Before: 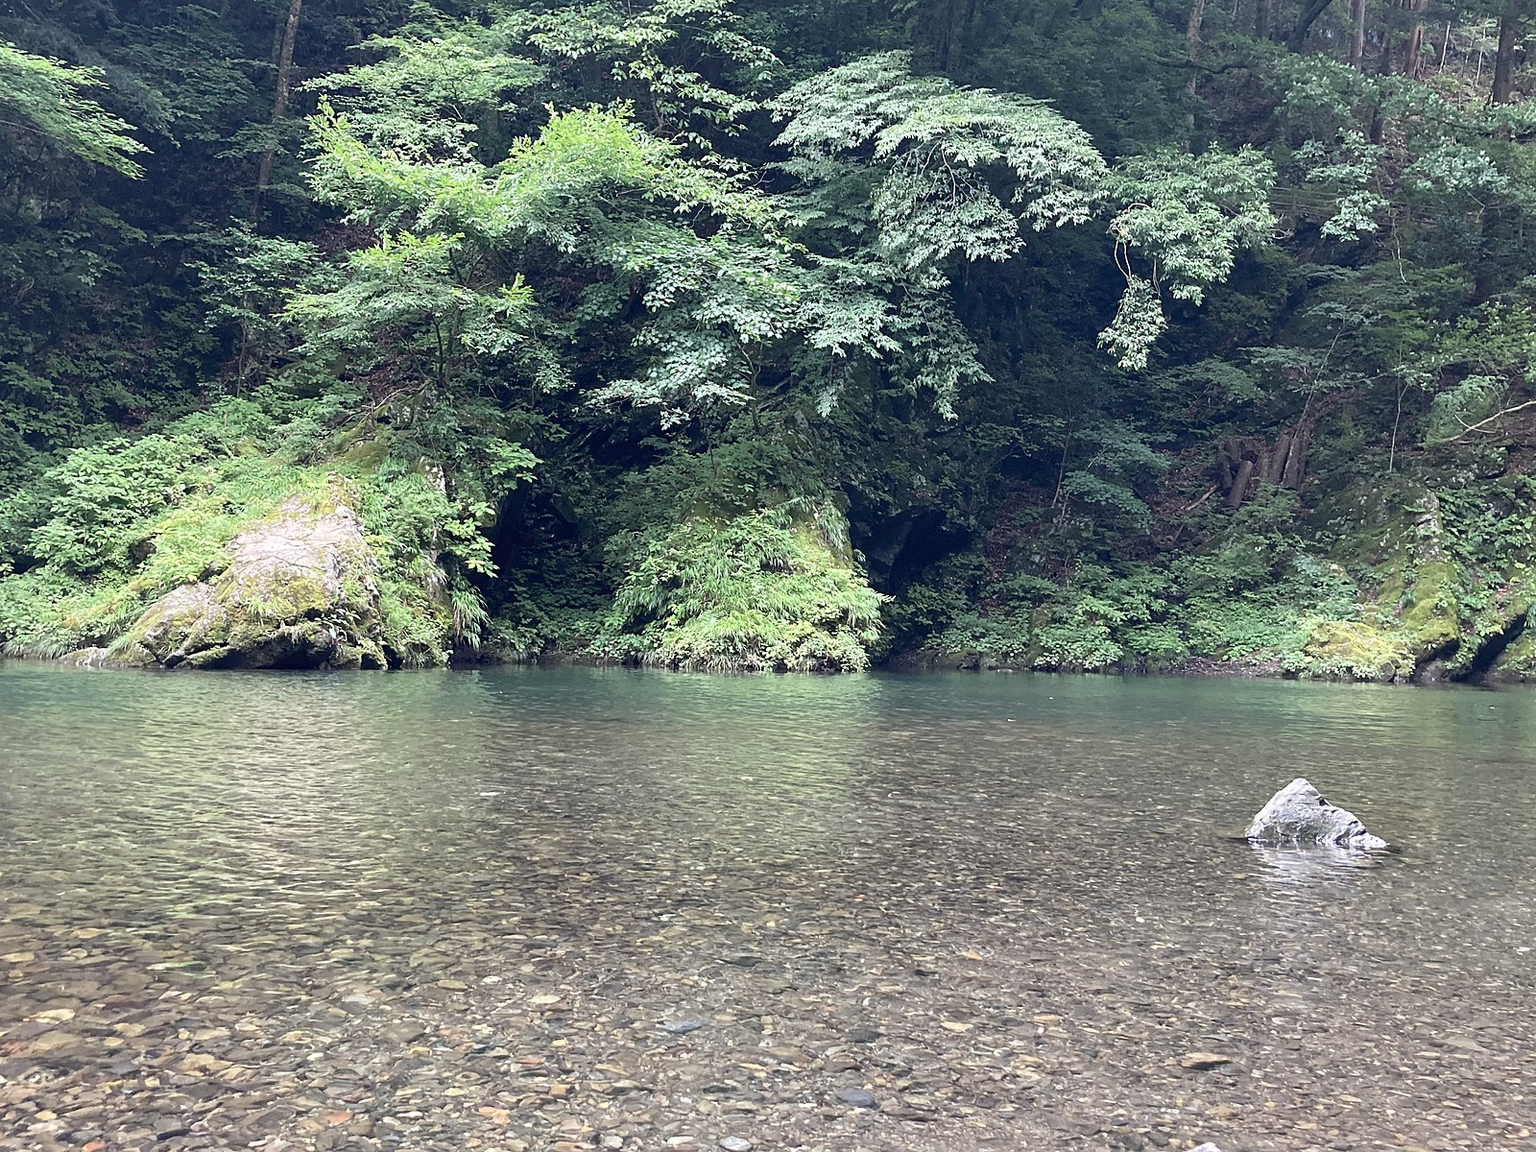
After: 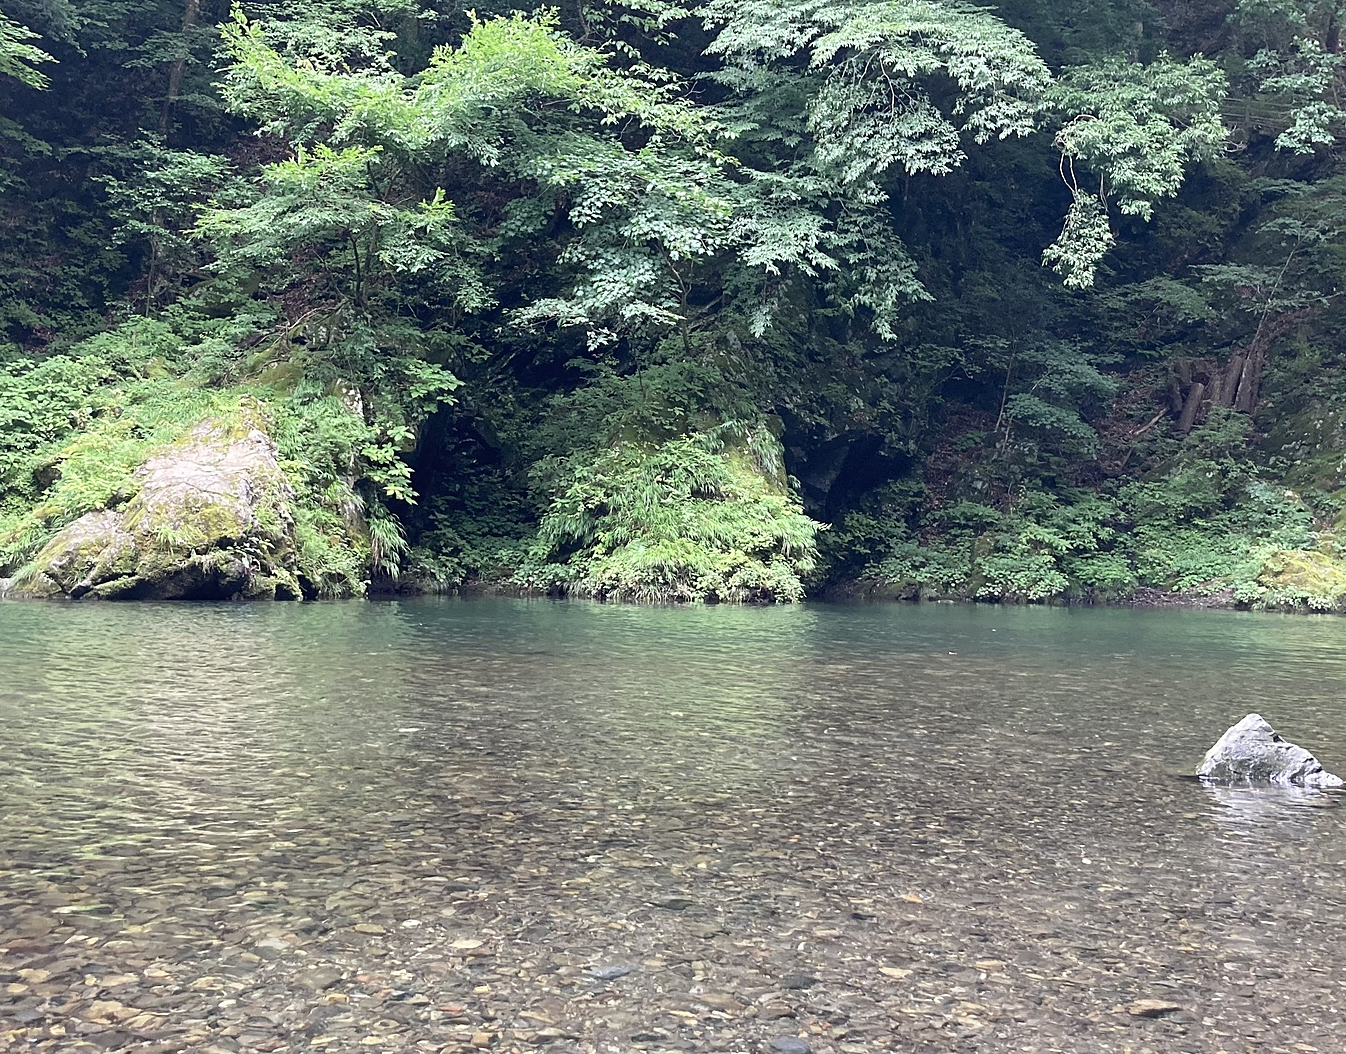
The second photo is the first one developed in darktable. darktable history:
crop: left 6.324%, top 8.119%, right 9.524%, bottom 4.02%
